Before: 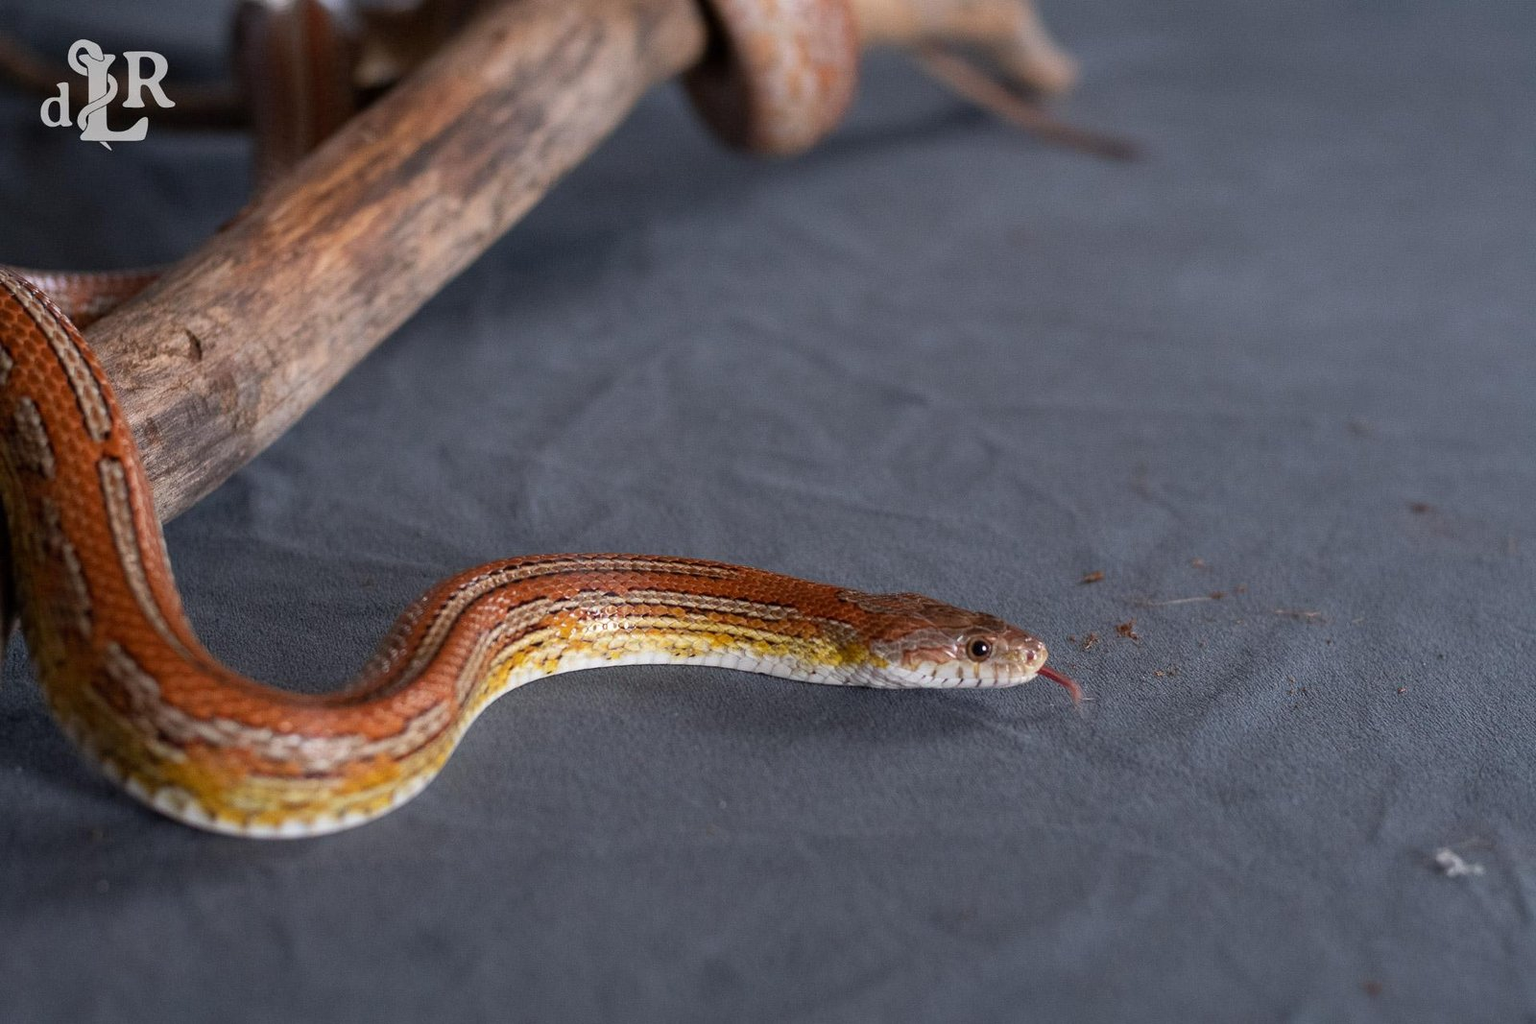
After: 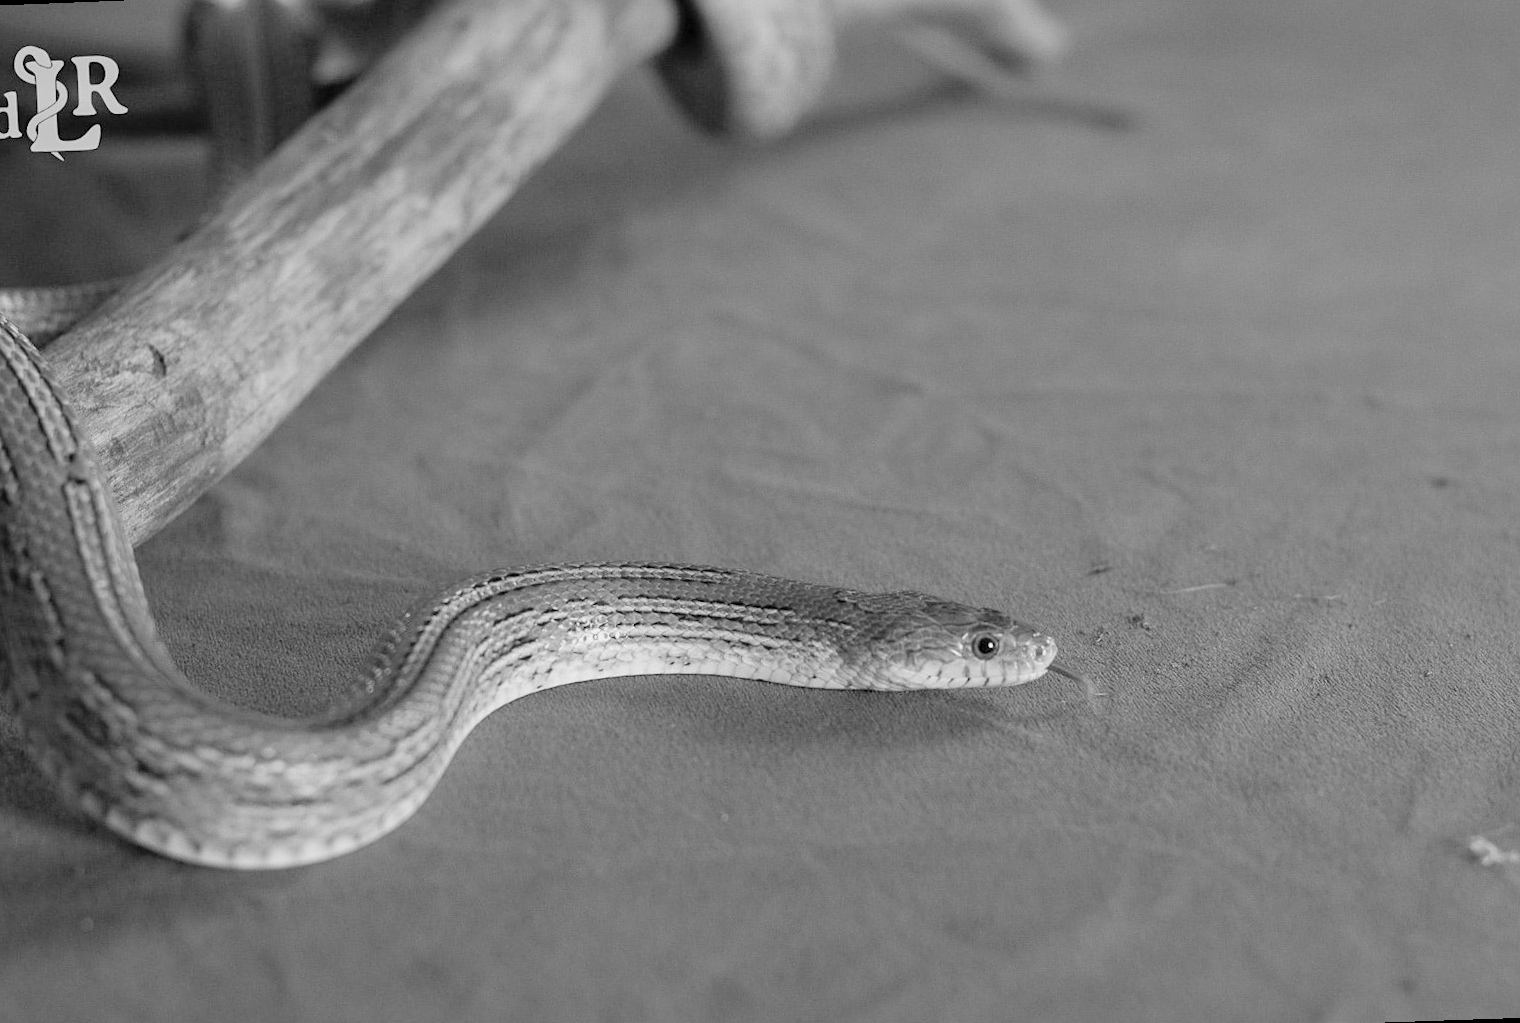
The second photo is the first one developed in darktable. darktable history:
sharpen: amount 0.2
monochrome: on, module defaults
rotate and perspective: rotation -2.12°, lens shift (vertical) 0.009, lens shift (horizontal) -0.008, automatic cropping original format, crop left 0.036, crop right 0.964, crop top 0.05, crop bottom 0.959
global tonemap: drago (0.7, 100)
